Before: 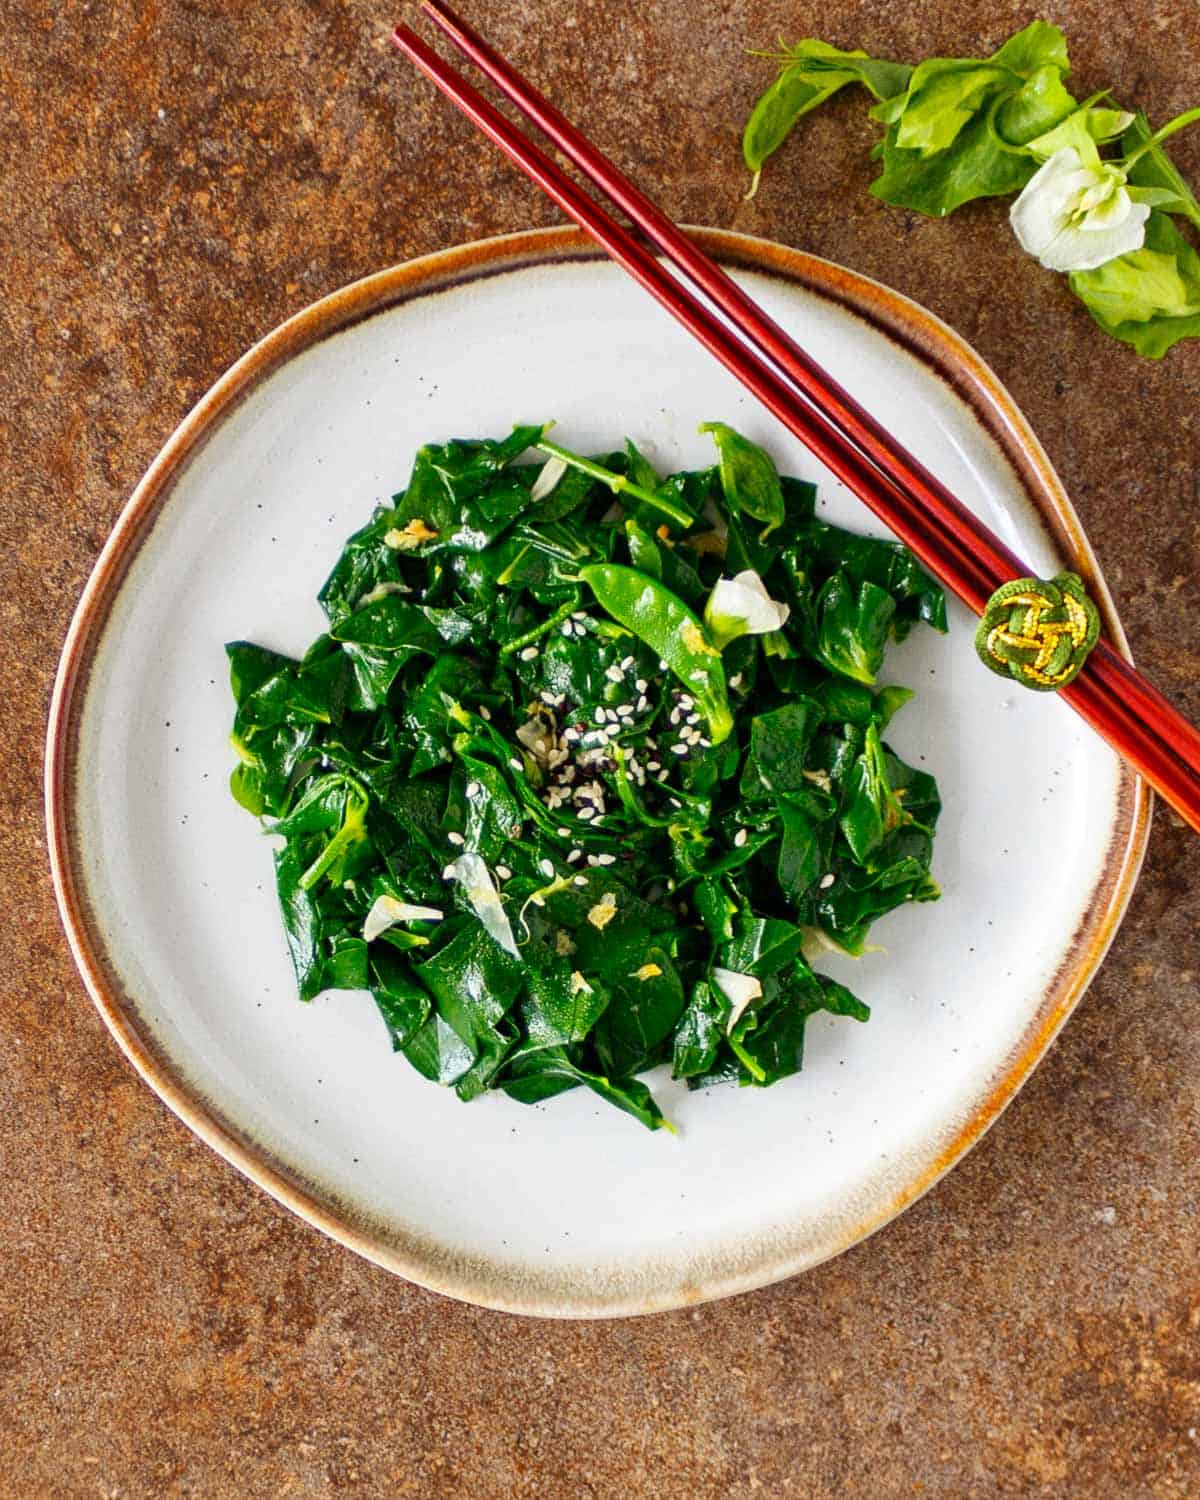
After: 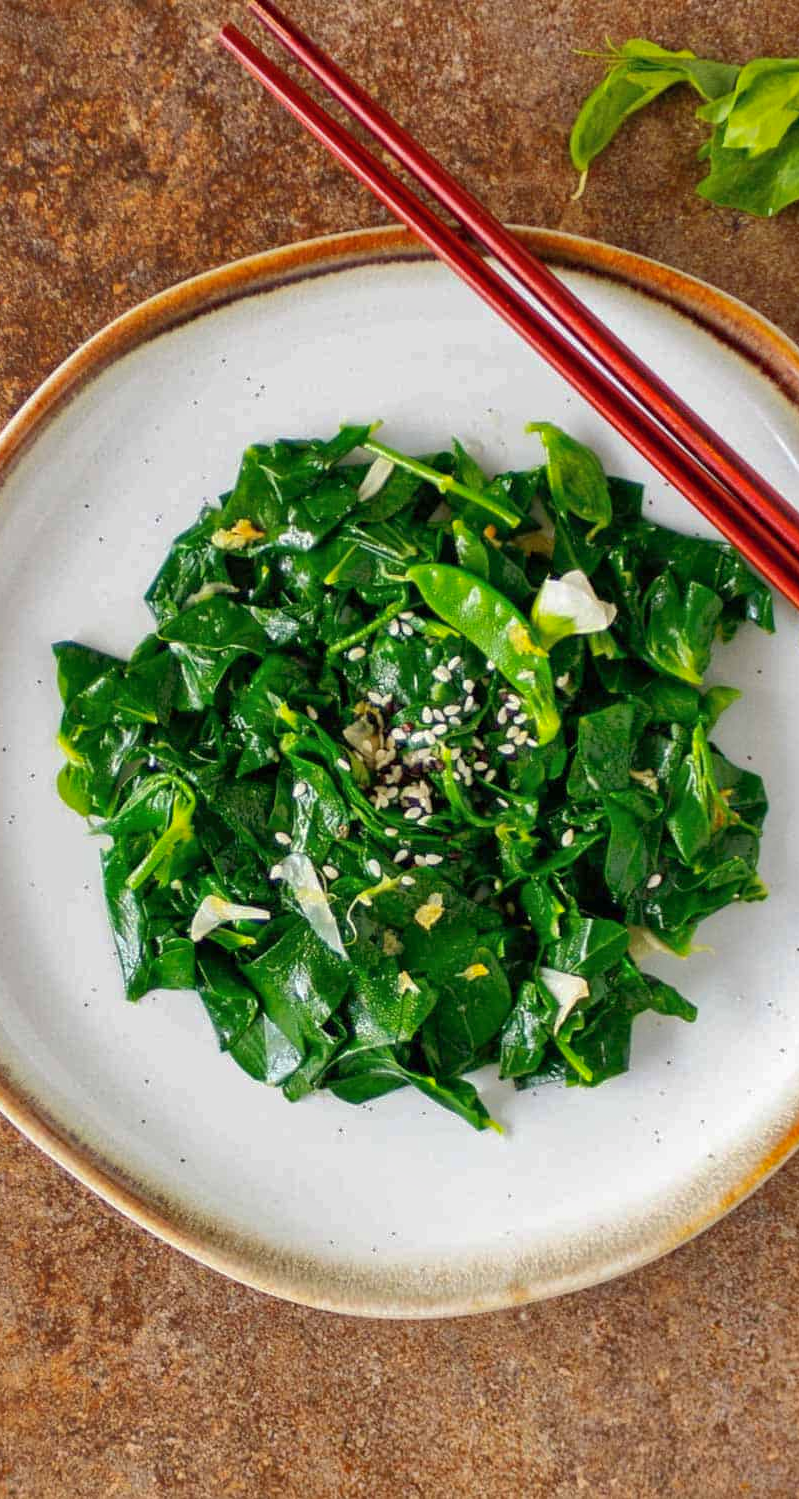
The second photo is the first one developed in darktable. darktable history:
crop and rotate: left 14.436%, right 18.898%
shadows and highlights: on, module defaults
